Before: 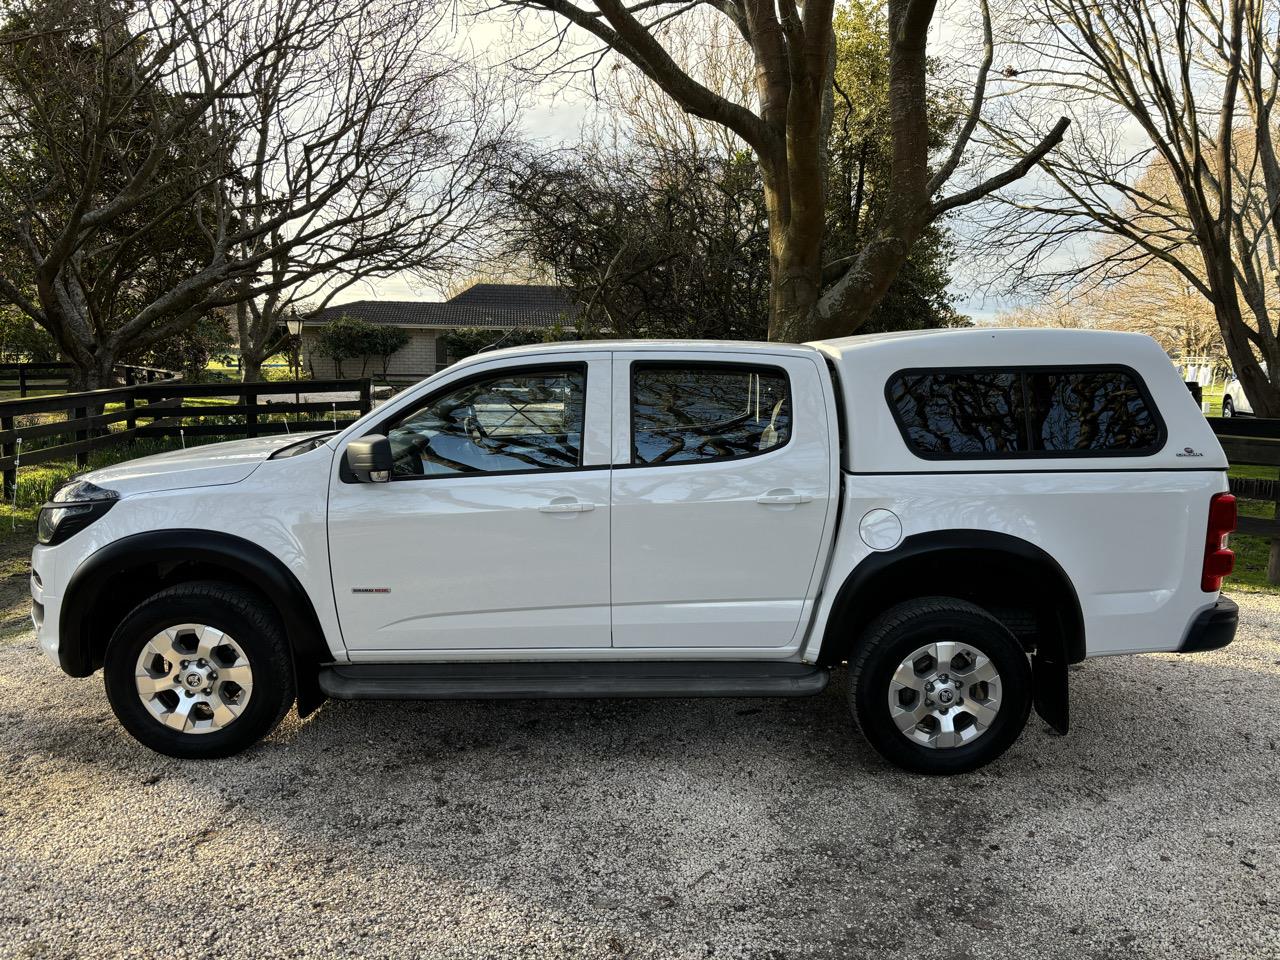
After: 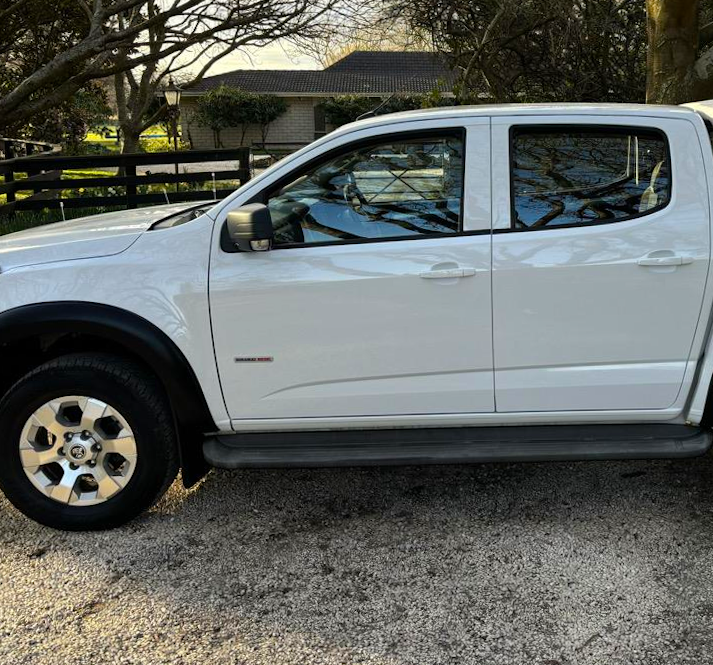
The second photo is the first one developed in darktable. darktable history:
rotate and perspective: rotation -1°, crop left 0.011, crop right 0.989, crop top 0.025, crop bottom 0.975
crop: left 8.966%, top 23.852%, right 34.699%, bottom 4.703%
color balance rgb: global vibrance 42.74%
